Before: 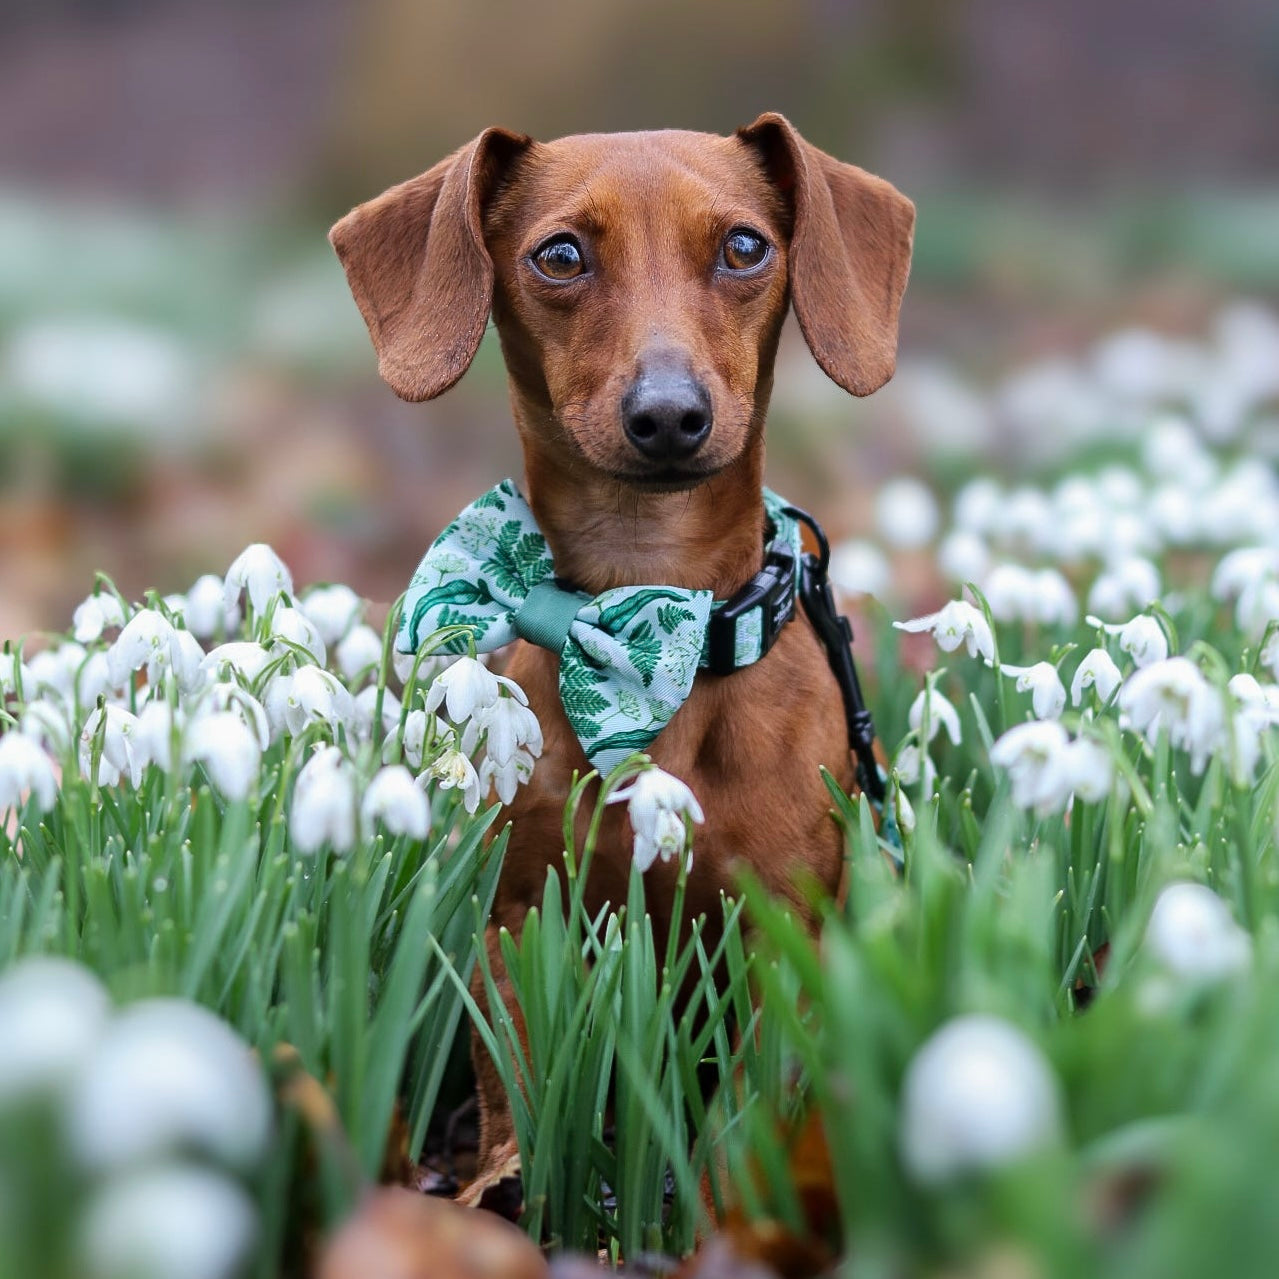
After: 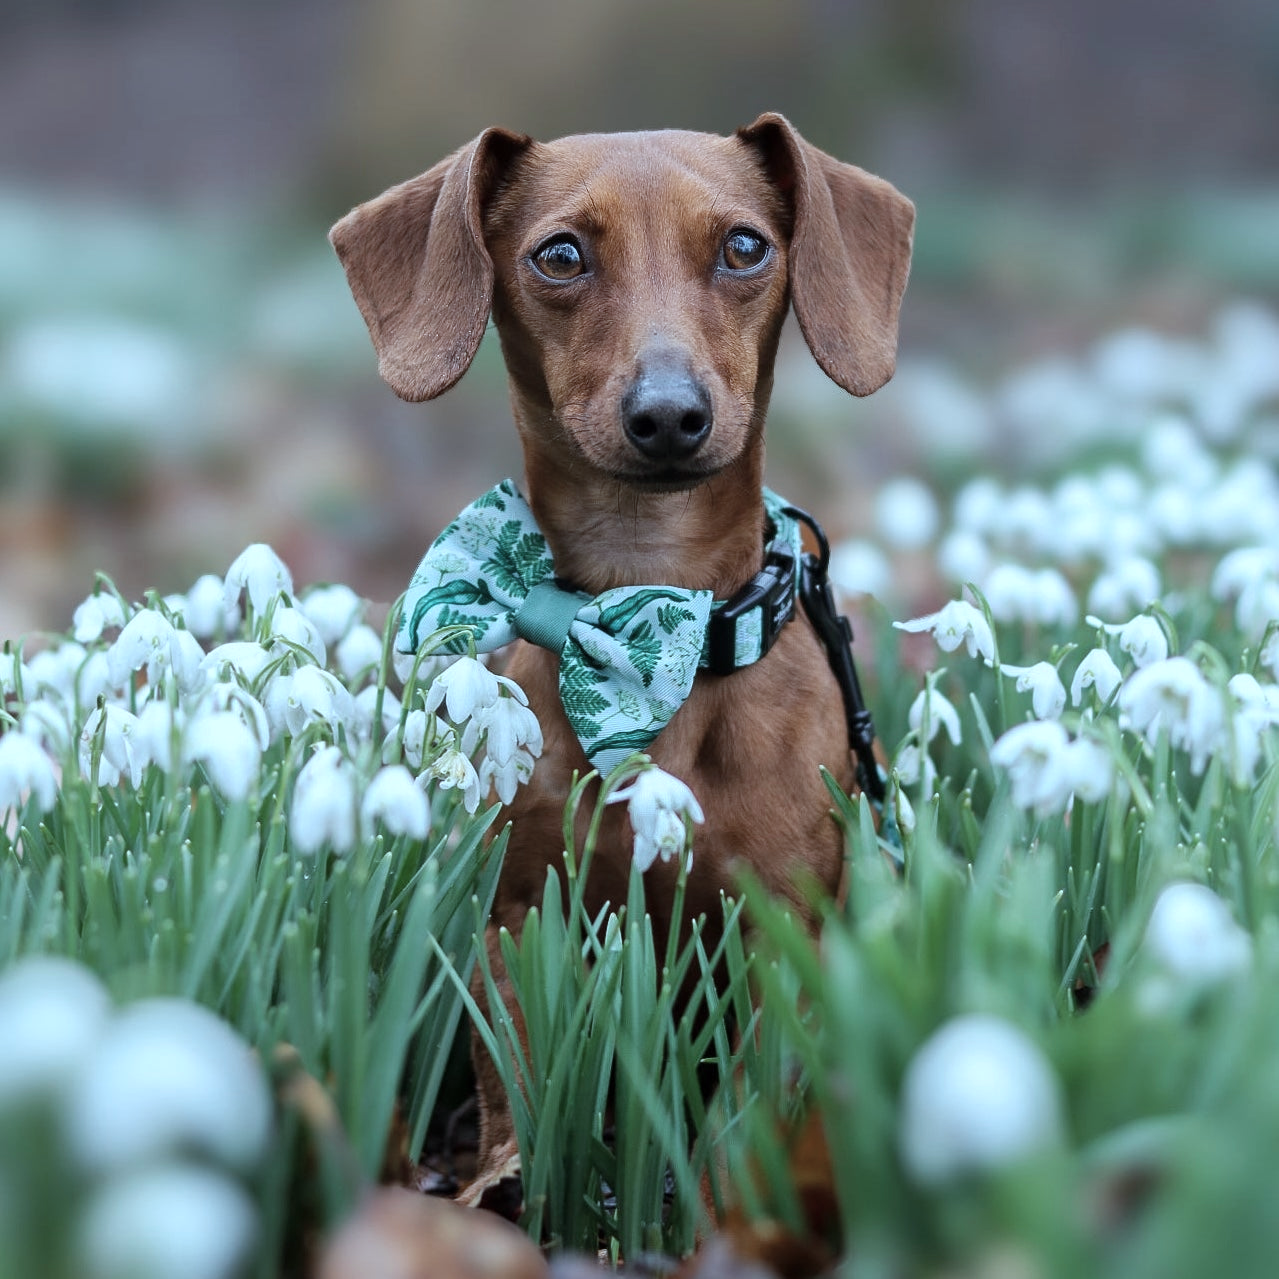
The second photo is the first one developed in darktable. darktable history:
color correction: highlights a* -12.51, highlights b* -17.63, saturation 0.702
